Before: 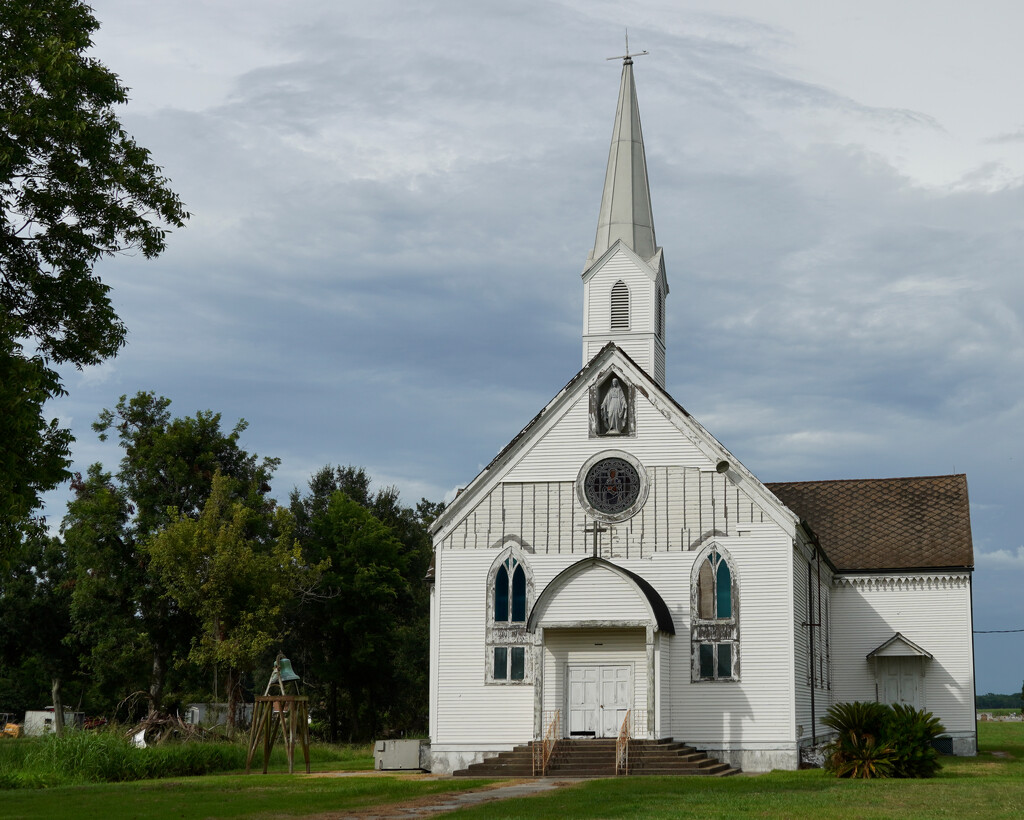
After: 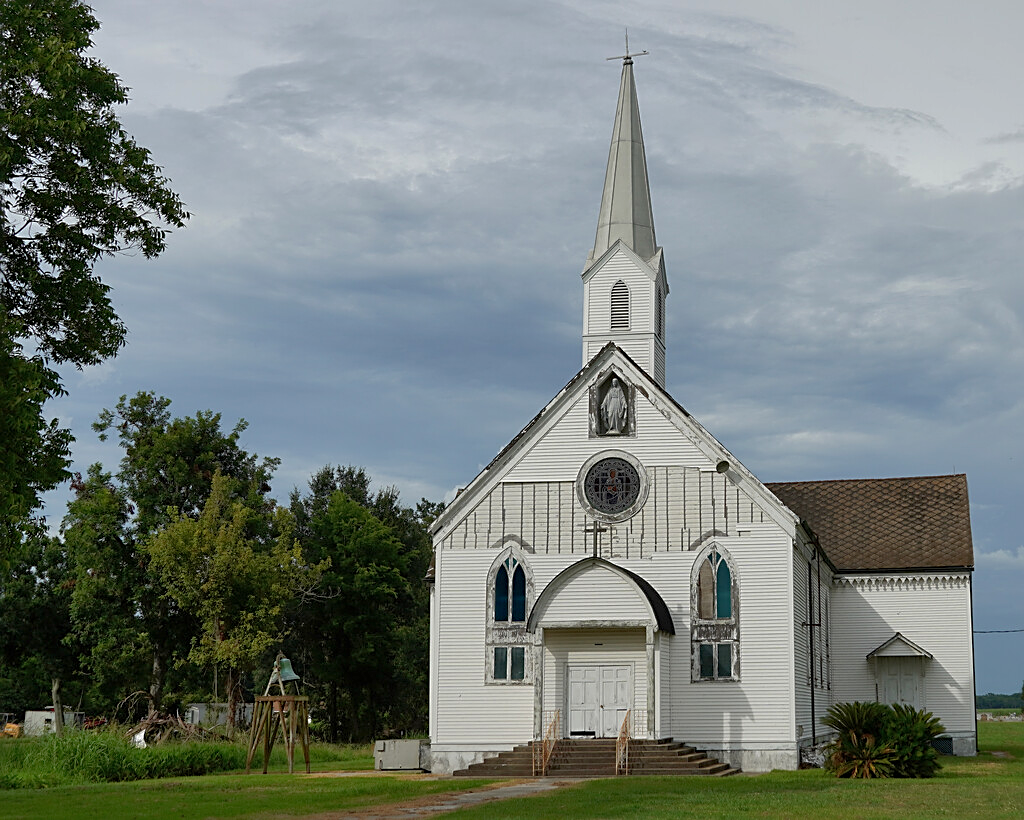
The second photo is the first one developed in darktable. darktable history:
sharpen: on, module defaults
shadows and highlights: highlights color adjustment 73.34%
